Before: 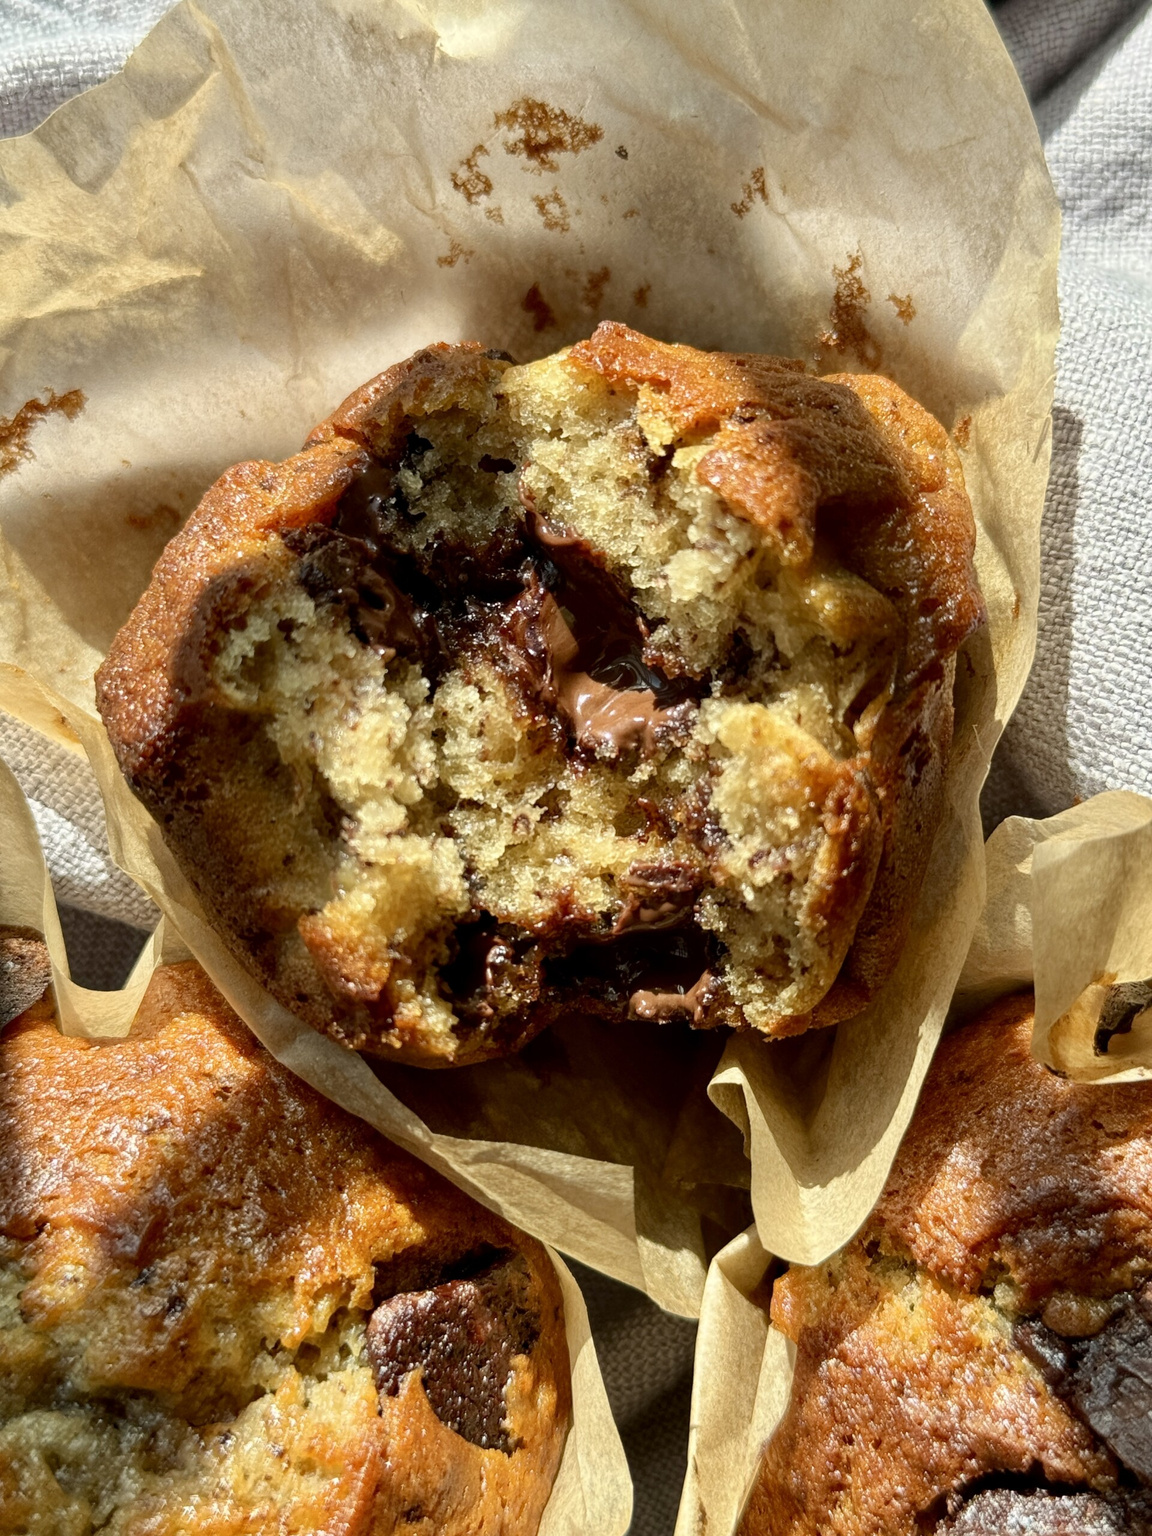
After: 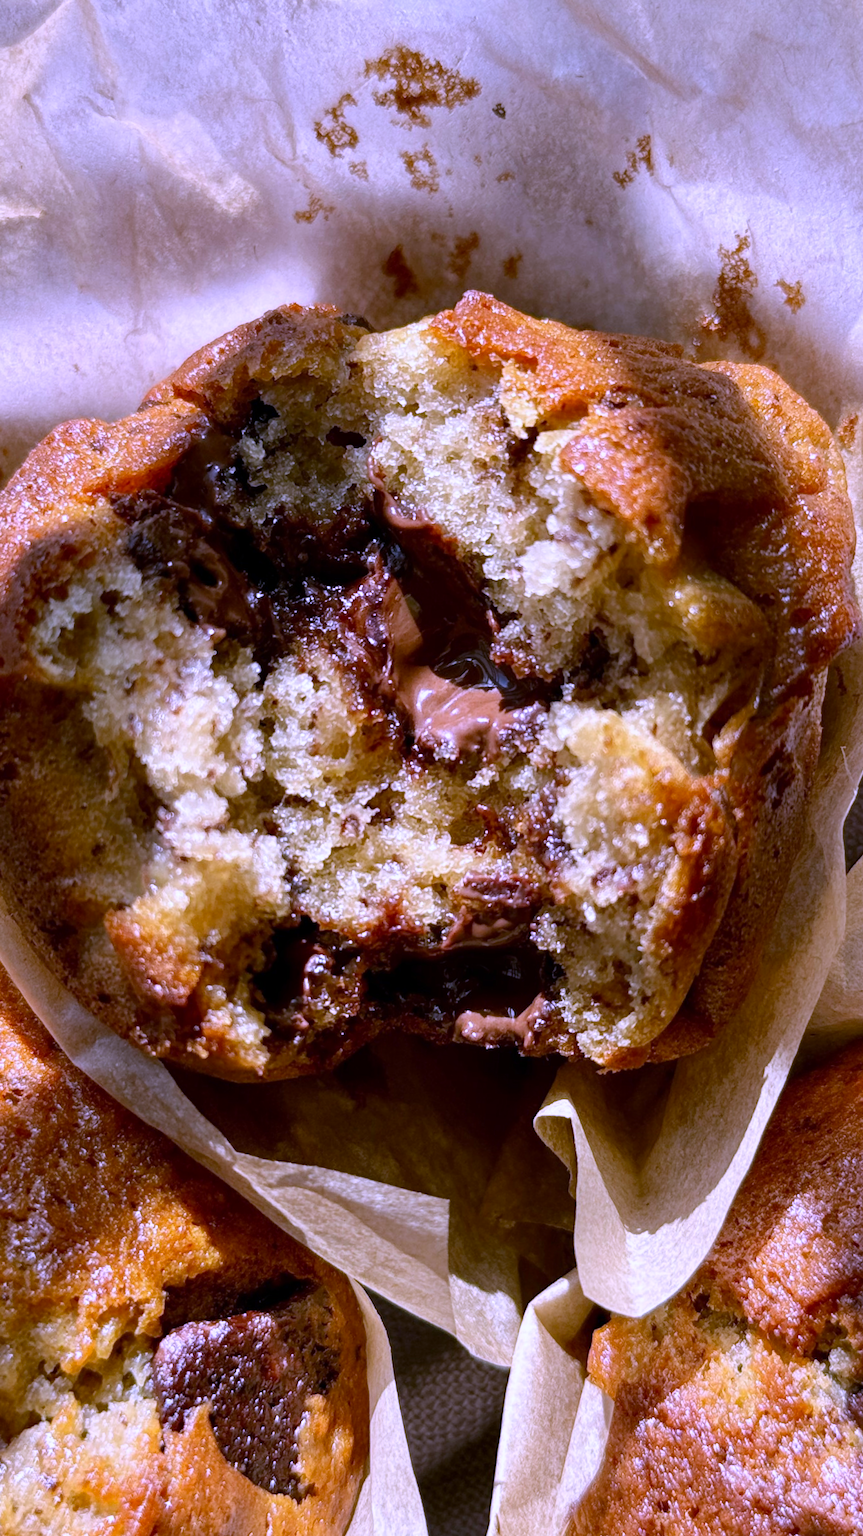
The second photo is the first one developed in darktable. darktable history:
white balance: red 0.98, blue 1.61
exposure: exposure -0.041 EV, compensate highlight preservation false
crop and rotate: angle -3.27°, left 14.277%, top 0.028%, right 10.766%, bottom 0.028%
